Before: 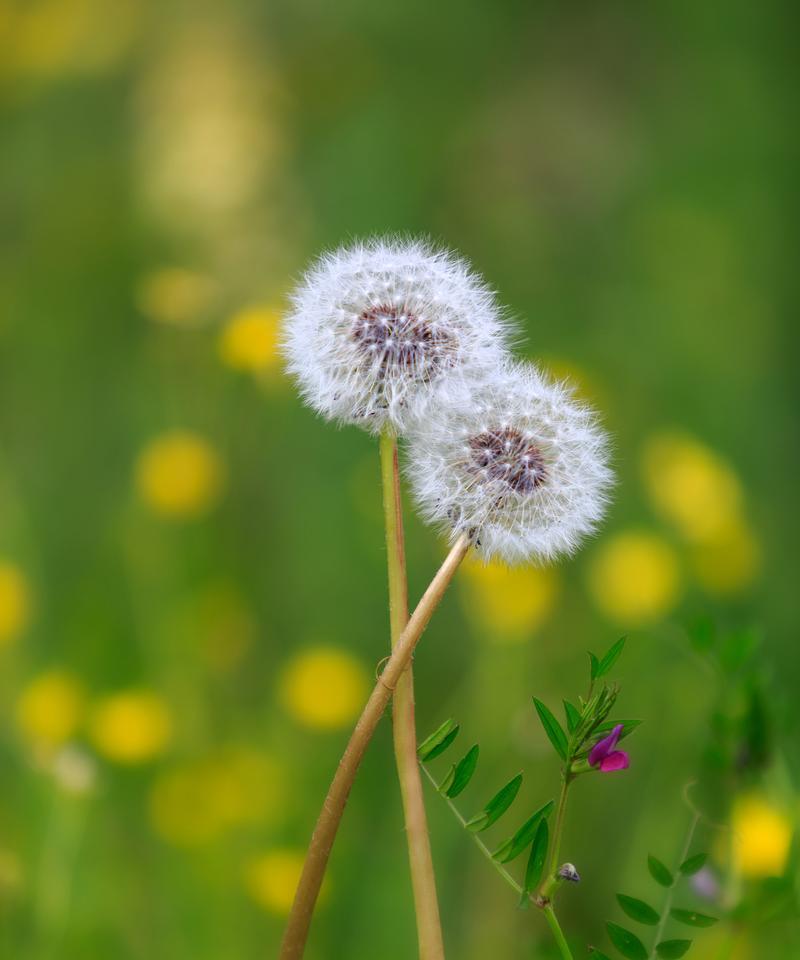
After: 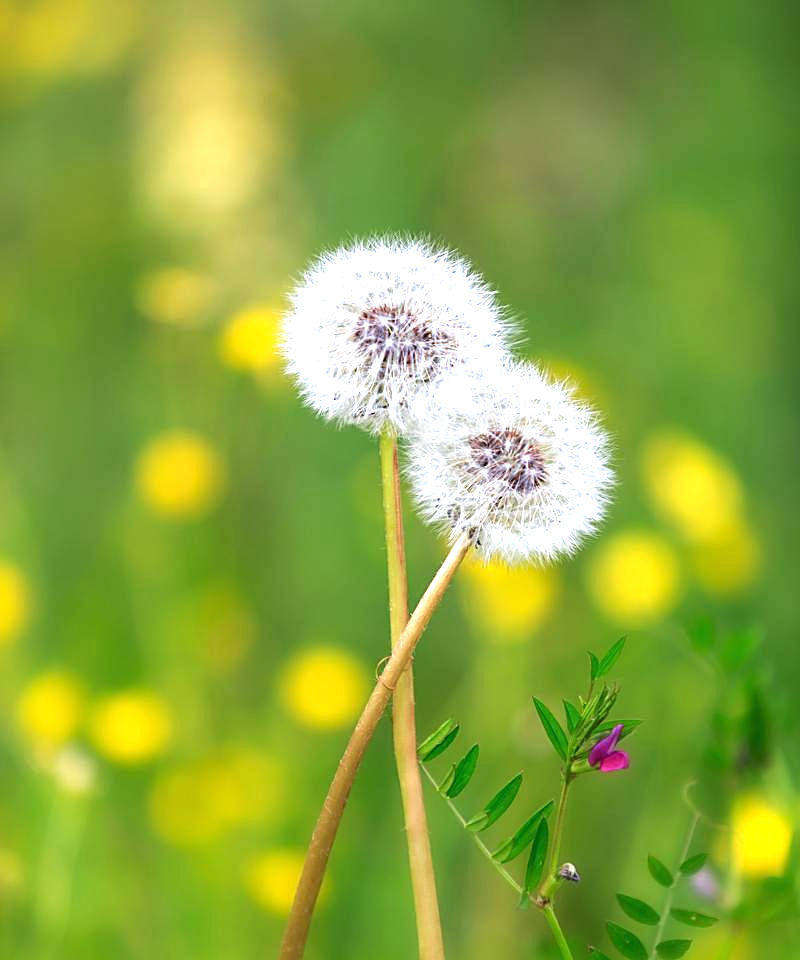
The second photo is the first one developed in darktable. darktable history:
sharpen: on, module defaults
exposure: black level correction 0, exposure 0.95 EV, compensate exposure bias true, compensate highlight preservation false
